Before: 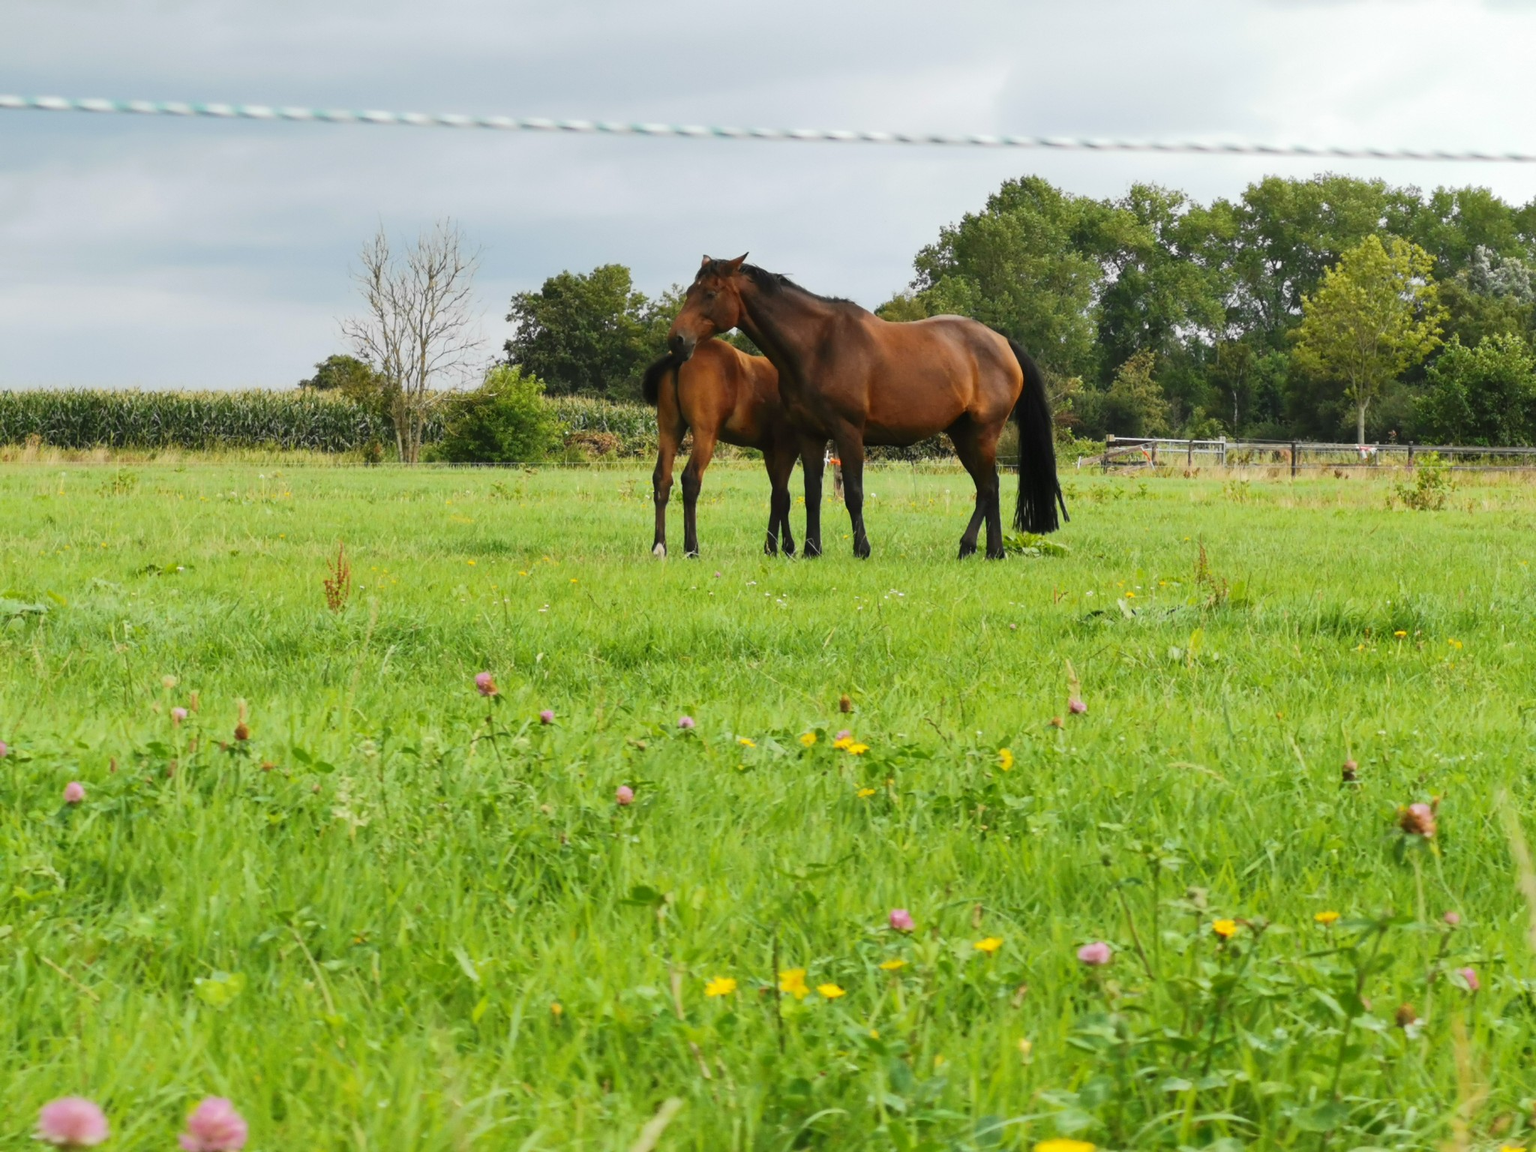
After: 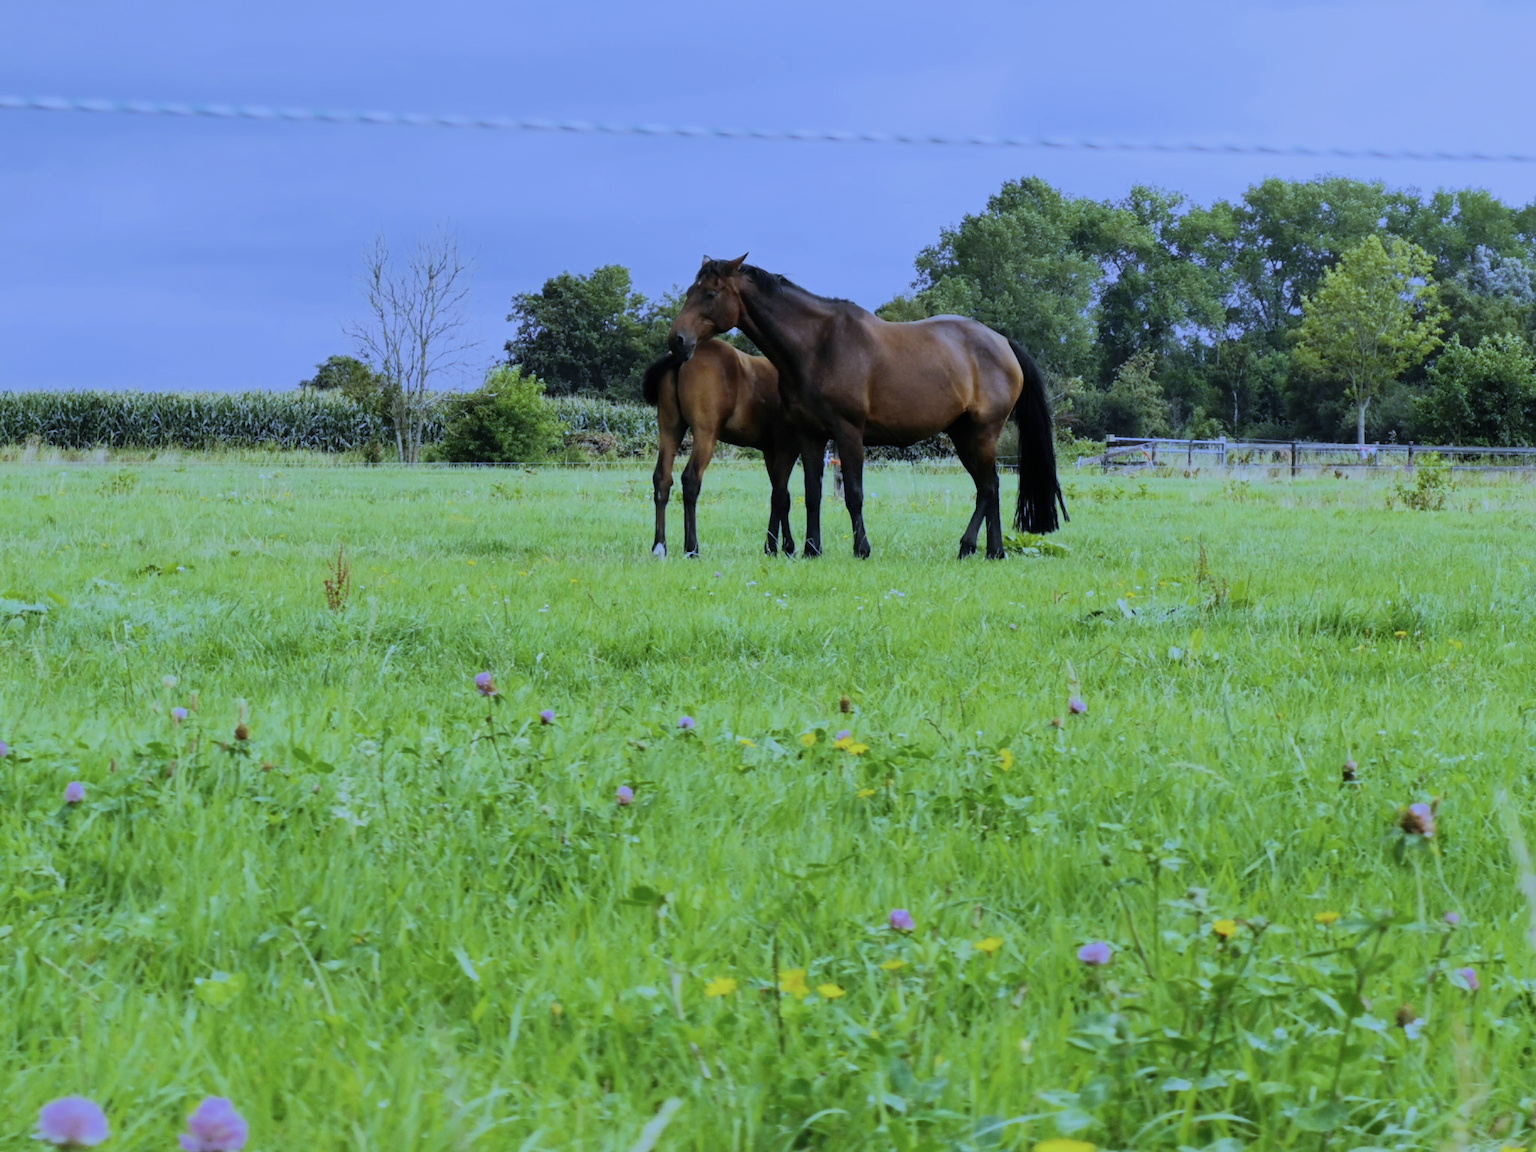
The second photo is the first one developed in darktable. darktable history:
tone equalizer: on, module defaults
white balance: red 0.766, blue 1.537
filmic rgb: black relative exposure -7.65 EV, white relative exposure 4.56 EV, hardness 3.61, color science v6 (2022)
color correction: saturation 0.85
